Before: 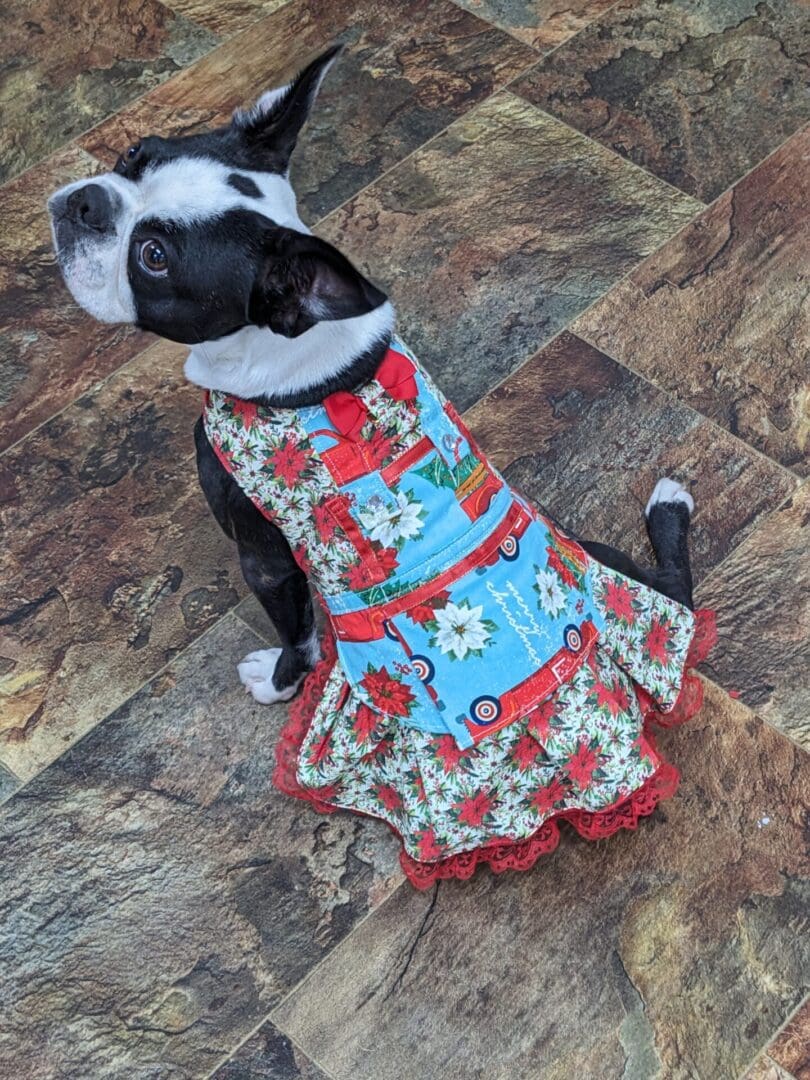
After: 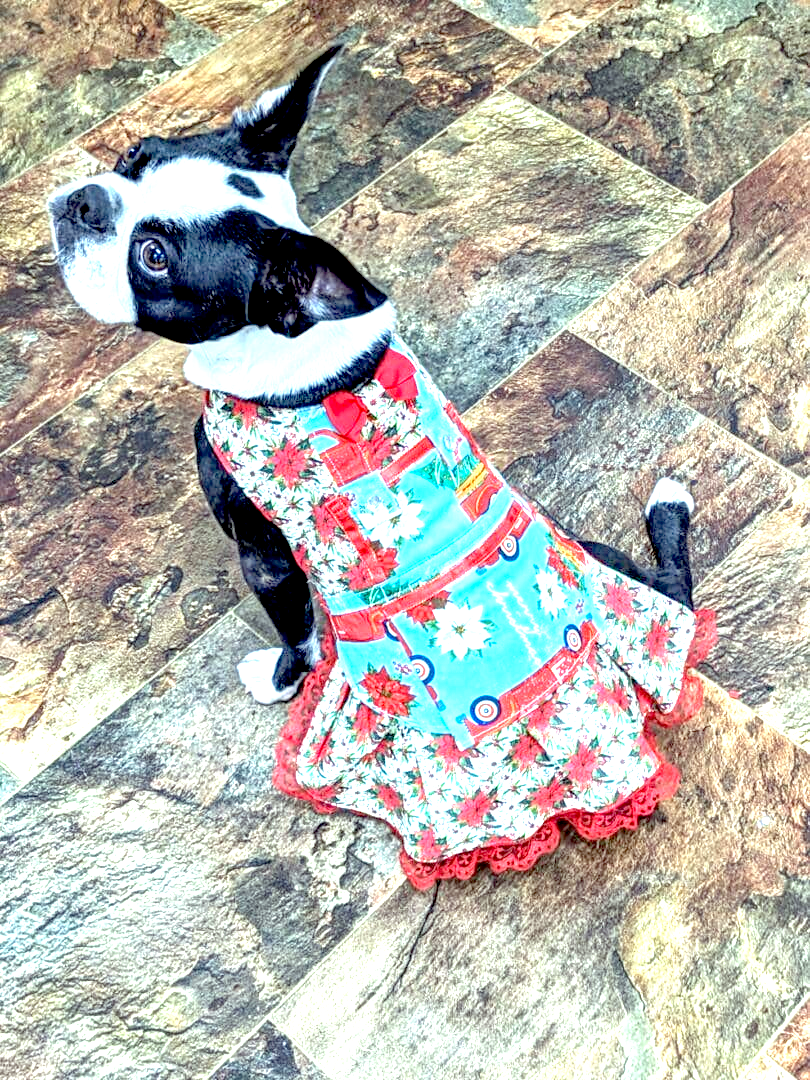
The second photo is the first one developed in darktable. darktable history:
color correction: highlights a* -7.67, highlights b* 3.49
exposure: black level correction 0.015, exposure 1.79 EV, compensate exposure bias true, compensate highlight preservation false
local contrast: on, module defaults
